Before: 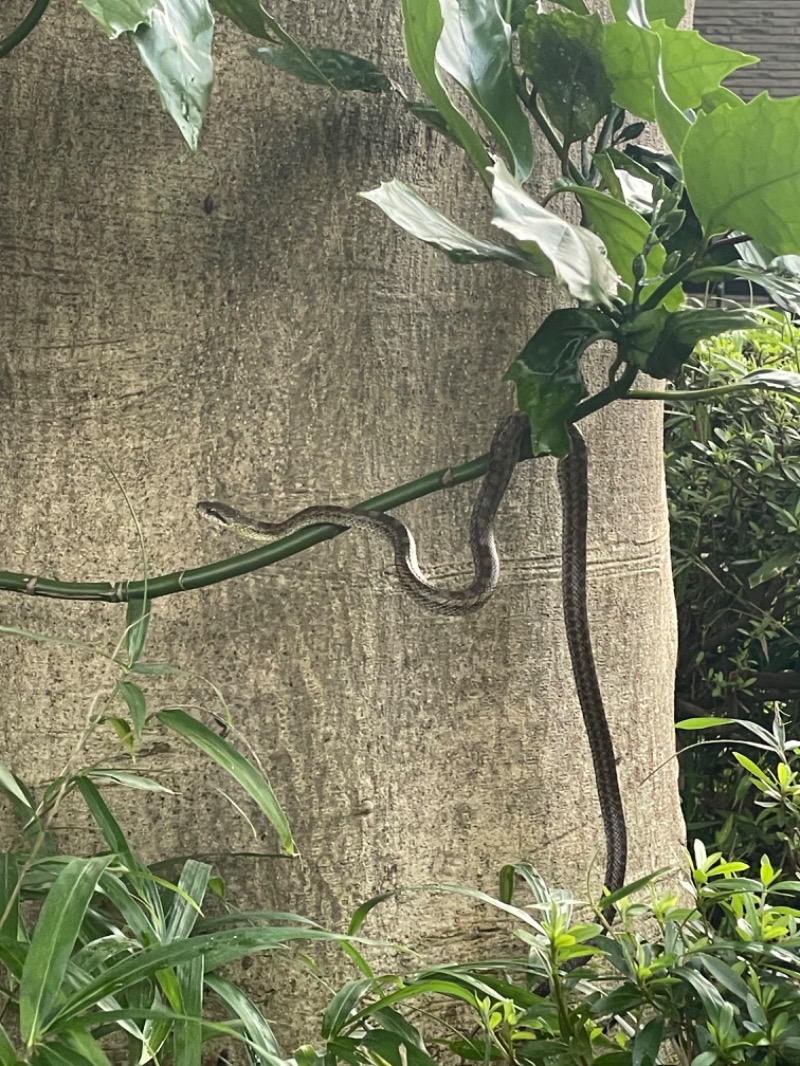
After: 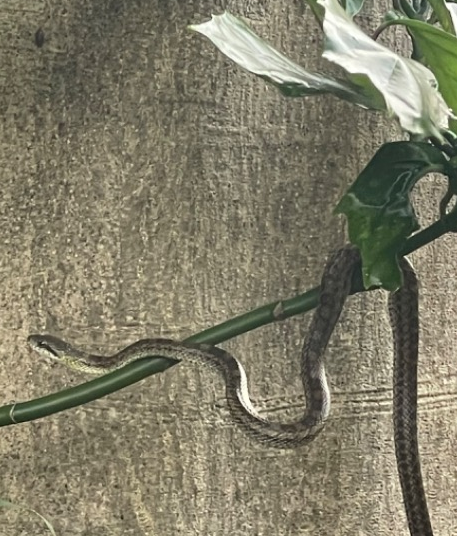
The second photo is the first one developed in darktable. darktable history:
crop: left 21.158%, top 15.713%, right 21.638%, bottom 33.967%
